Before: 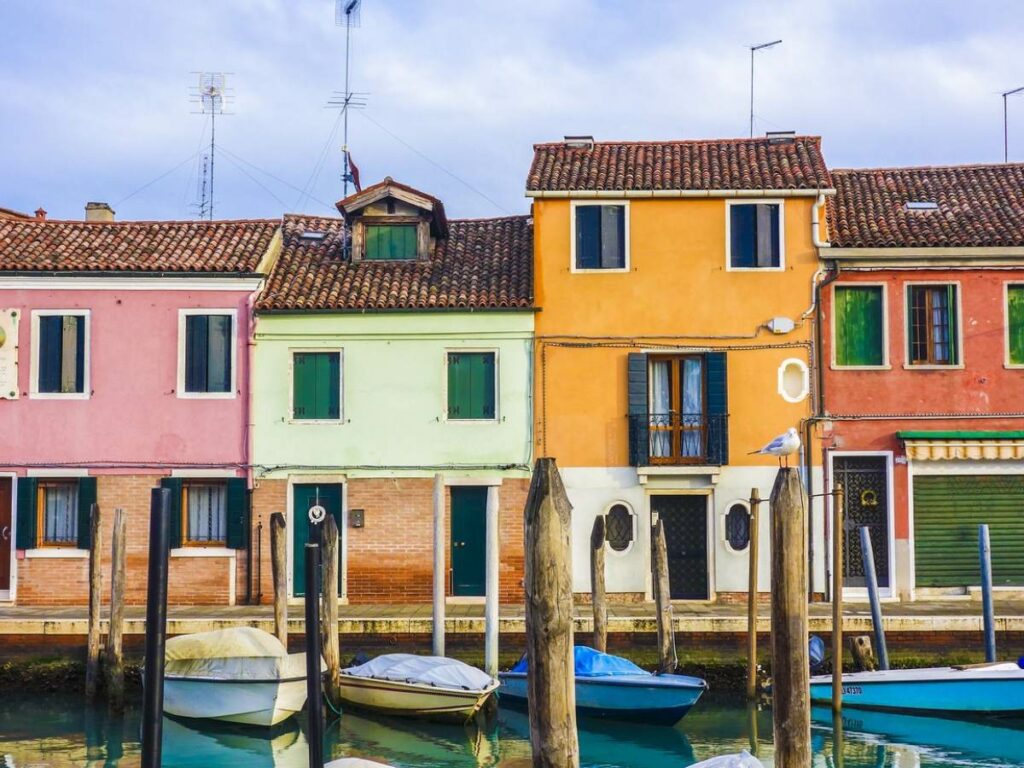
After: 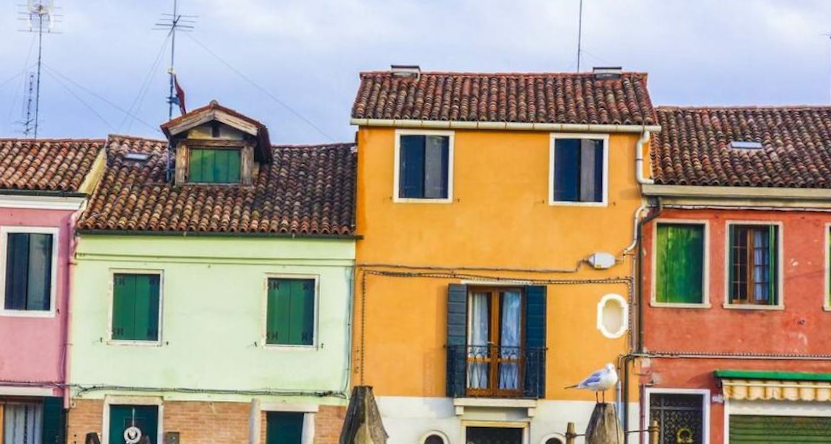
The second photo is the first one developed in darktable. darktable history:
crop: left 18.38%, top 11.092%, right 2.134%, bottom 33.217%
rotate and perspective: rotation 1.72°, automatic cropping off
